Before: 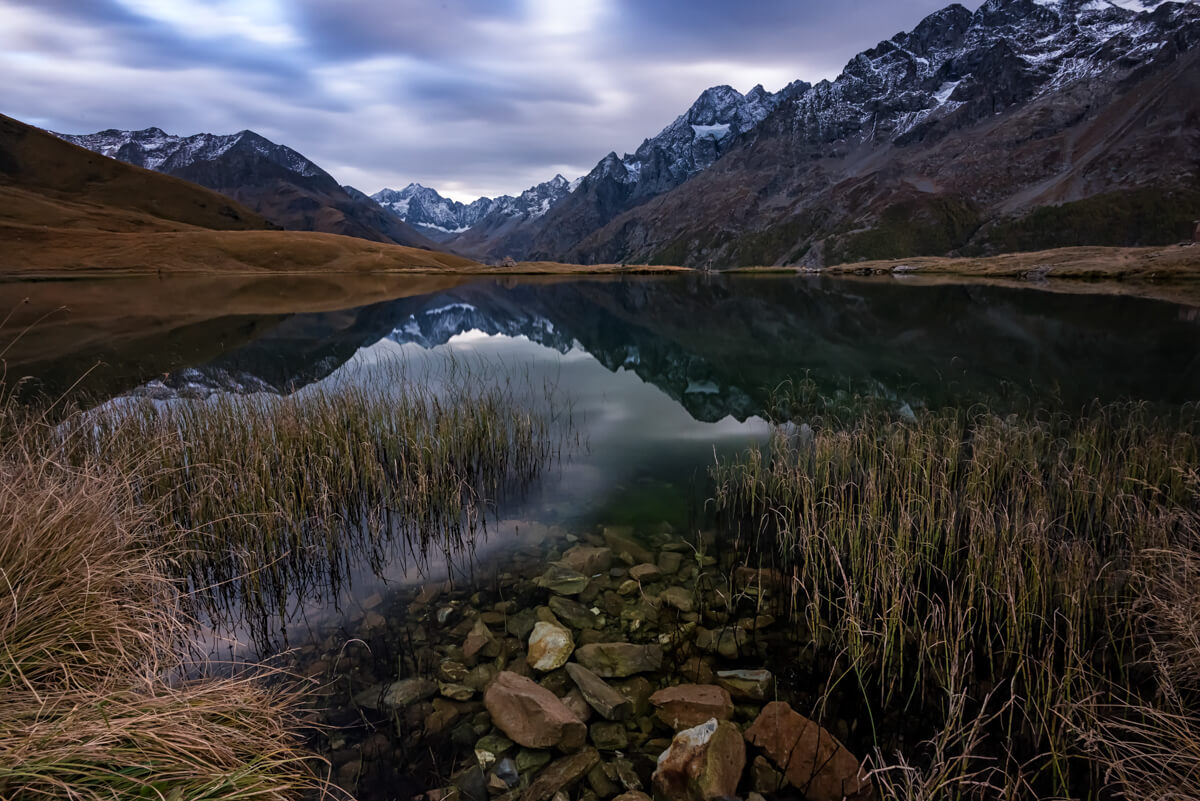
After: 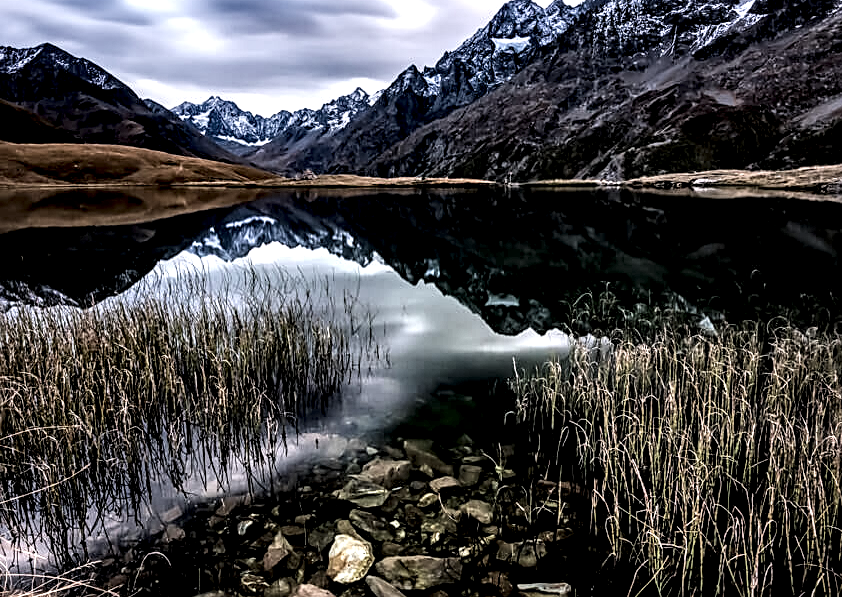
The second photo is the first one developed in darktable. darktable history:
filmic rgb: black relative exposure -7.65 EV, white relative exposure 4.56 EV, hardness 3.61
crop and rotate: left 16.722%, top 10.897%, right 13.043%, bottom 14.476%
color correction: highlights b* -0.044
local contrast: highlights 112%, shadows 45%, detail 292%
sharpen: on, module defaults
exposure: black level correction -0.005, exposure 0.056 EV, compensate highlight preservation false
